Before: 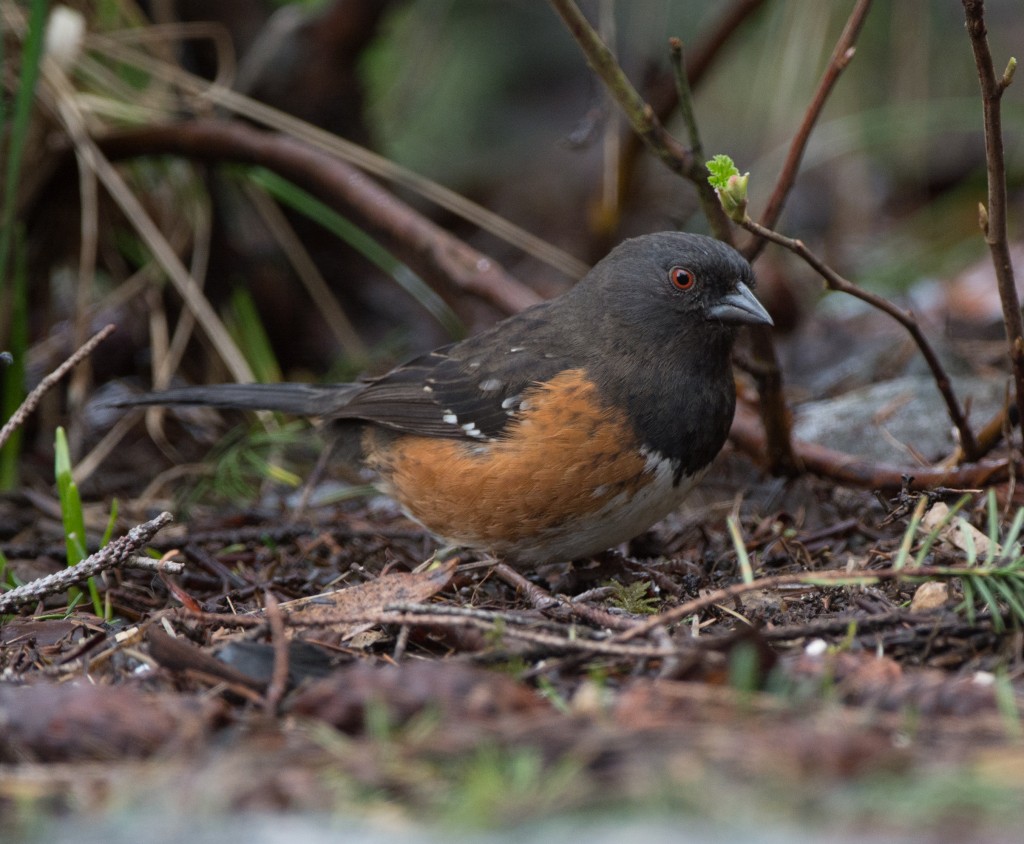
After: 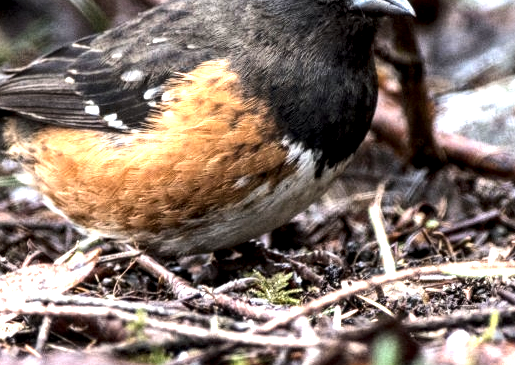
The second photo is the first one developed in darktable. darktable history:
tone equalizer: -8 EV -1.08 EV, -7 EV -1.01 EV, -6 EV -0.867 EV, -5 EV -0.578 EV, -3 EV 0.578 EV, -2 EV 0.867 EV, -1 EV 1.01 EV, +0 EV 1.08 EV, edges refinement/feathering 500, mask exposure compensation -1.57 EV, preserve details no
exposure: black level correction 0.001, exposure 1.129 EV, compensate exposure bias true, compensate highlight preservation false
crop: left 35.03%, top 36.625%, right 14.663%, bottom 20.057%
local contrast: highlights 60%, shadows 60%, detail 160%
